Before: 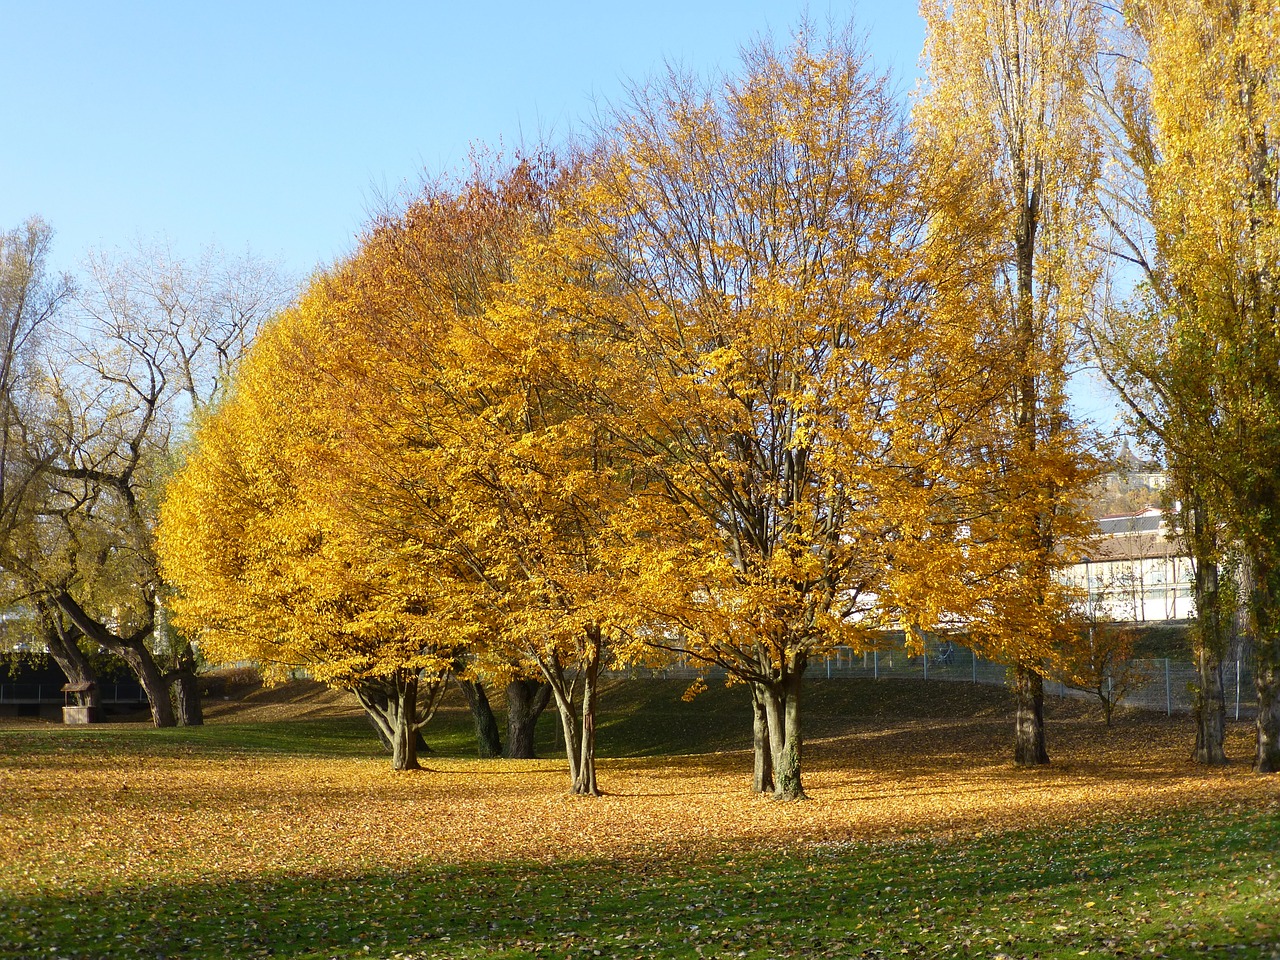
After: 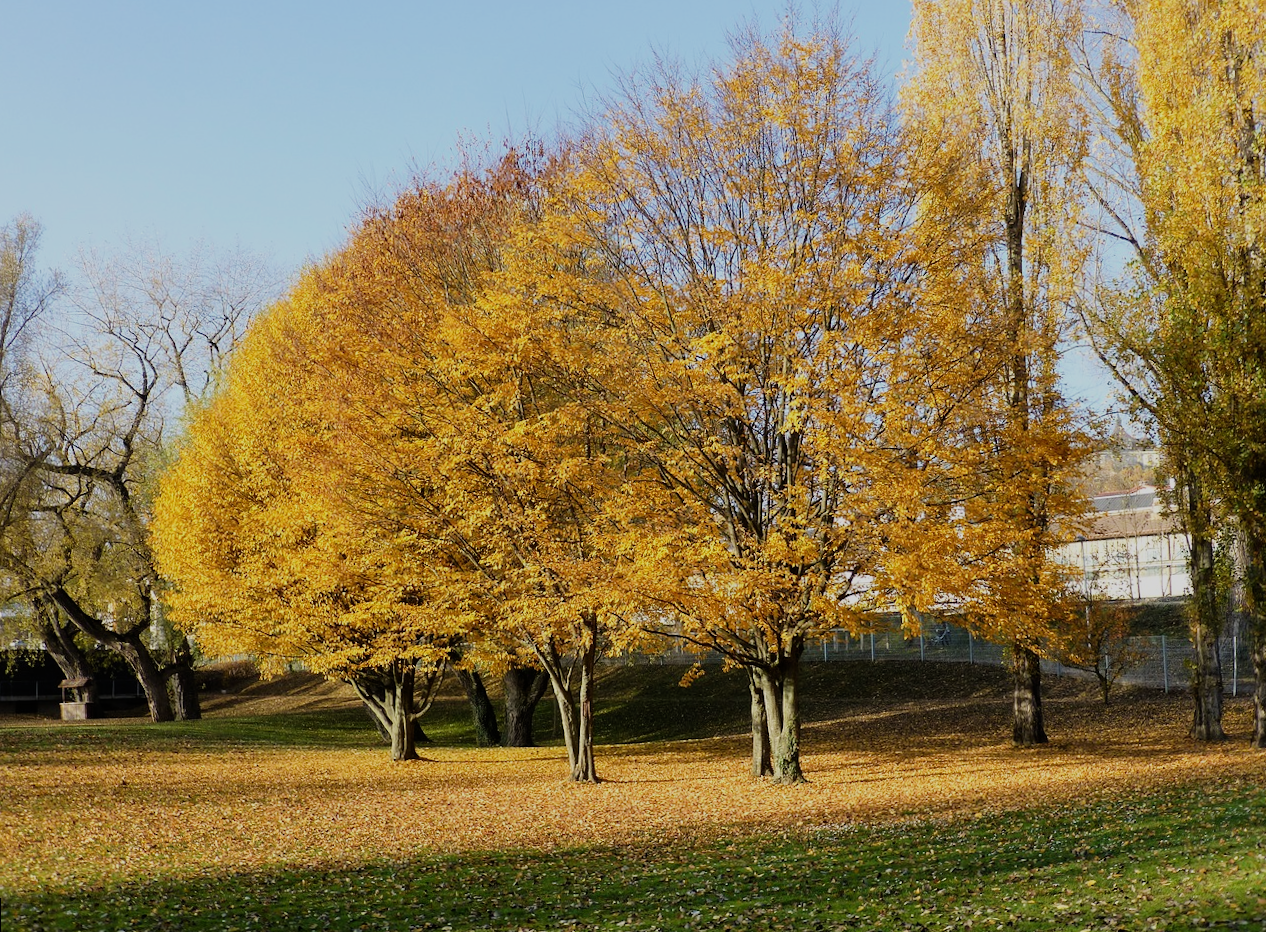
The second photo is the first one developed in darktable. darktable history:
filmic rgb: black relative exposure -7.65 EV, white relative exposure 4.56 EV, hardness 3.61
rotate and perspective: rotation -1°, crop left 0.011, crop right 0.989, crop top 0.025, crop bottom 0.975
